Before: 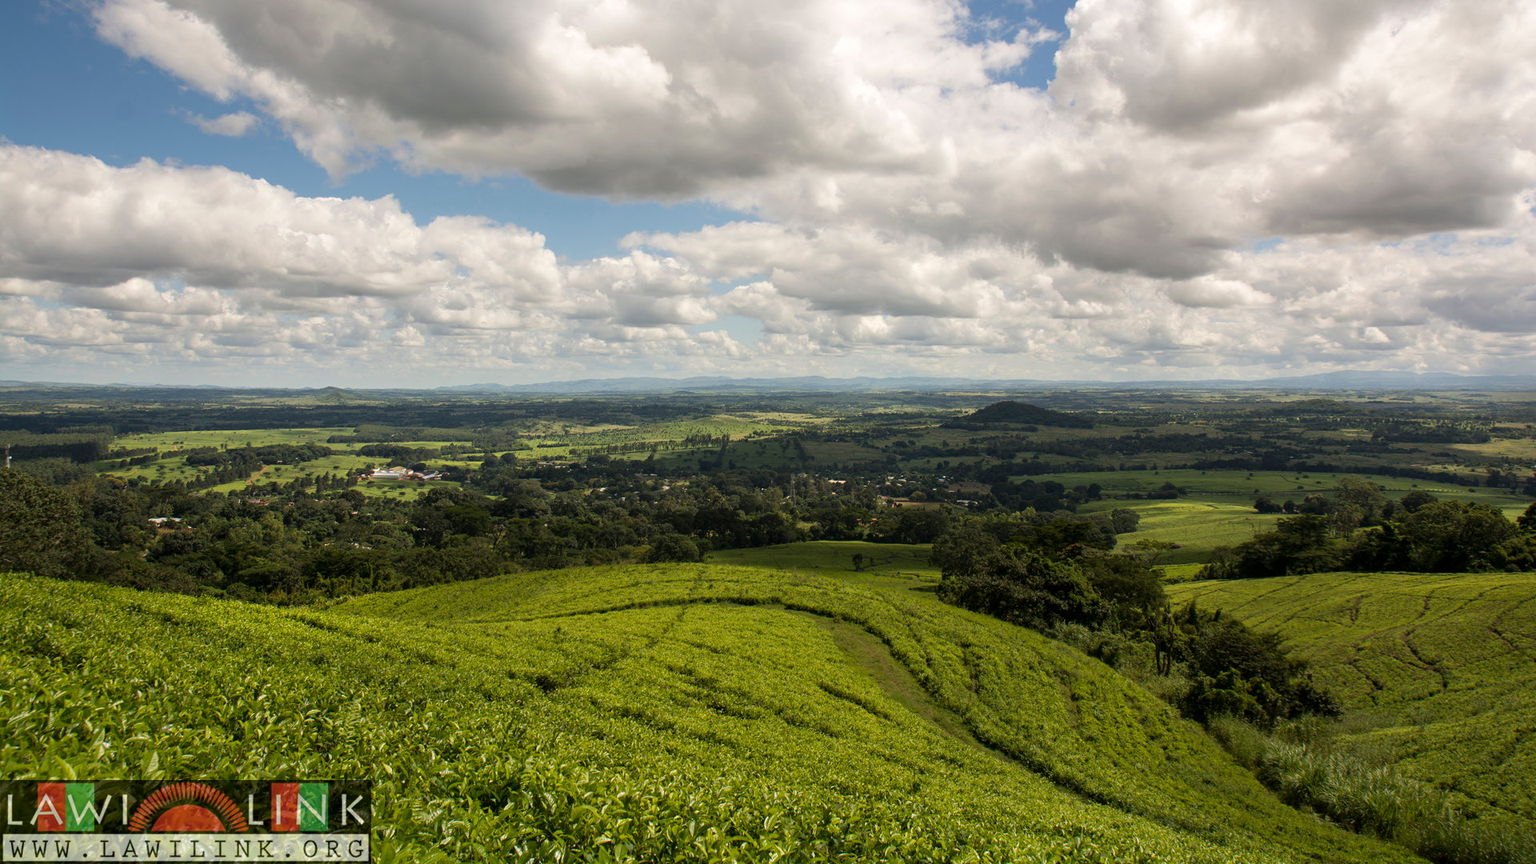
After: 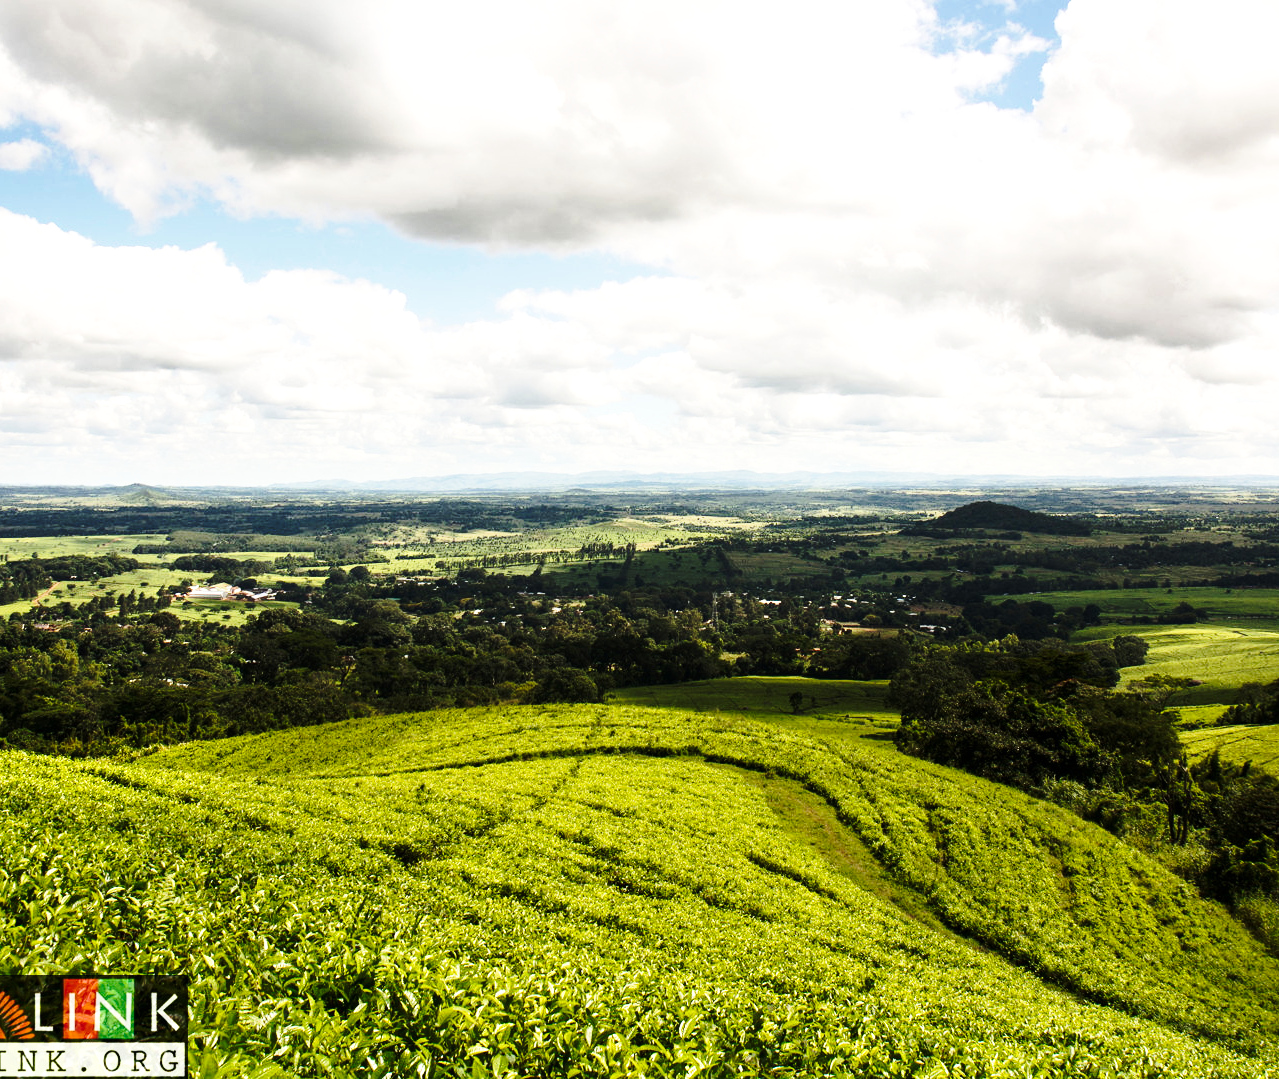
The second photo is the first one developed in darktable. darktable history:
base curve: curves: ch0 [(0, 0) (0.032, 0.037) (0.105, 0.228) (0.435, 0.76) (0.856, 0.983) (1, 1)], preserve colors none
crop and rotate: left 14.385%, right 18.948%
tone equalizer: -8 EV -0.75 EV, -7 EV -0.7 EV, -6 EV -0.6 EV, -5 EV -0.4 EV, -3 EV 0.4 EV, -2 EV 0.6 EV, -1 EV 0.7 EV, +0 EV 0.75 EV, edges refinement/feathering 500, mask exposure compensation -1.57 EV, preserve details no
